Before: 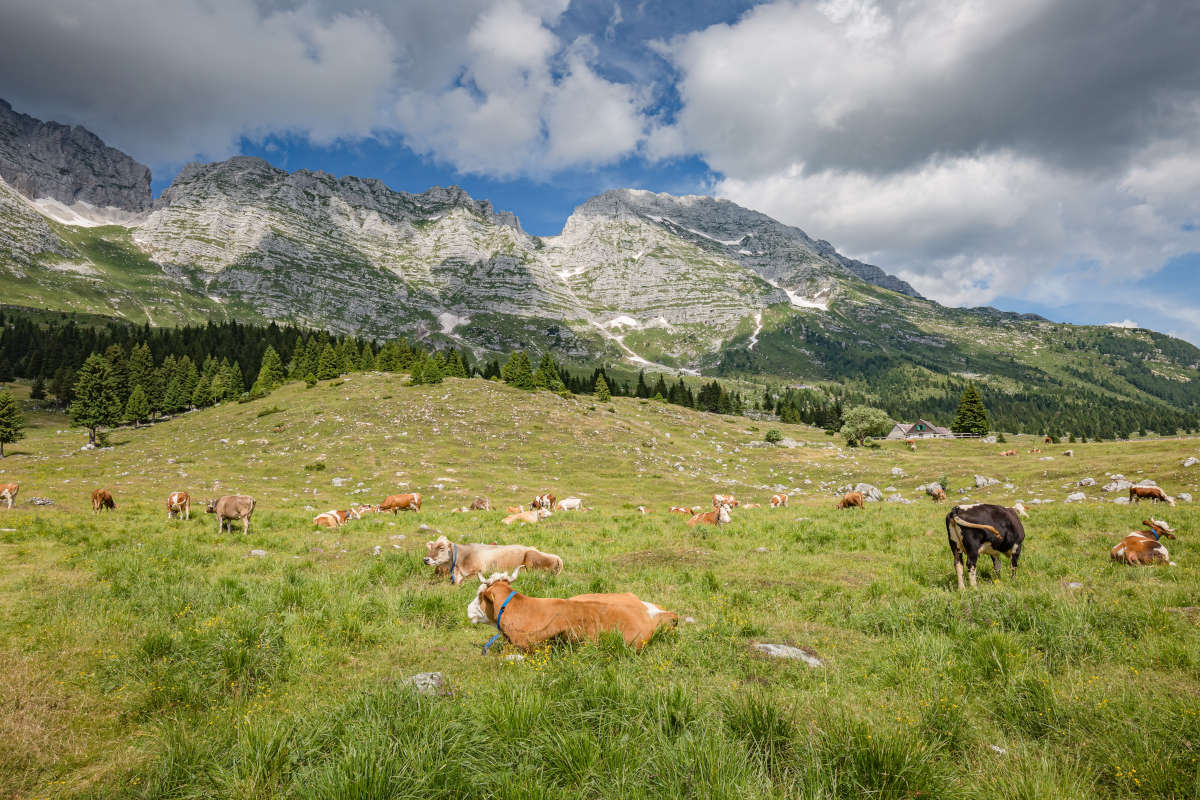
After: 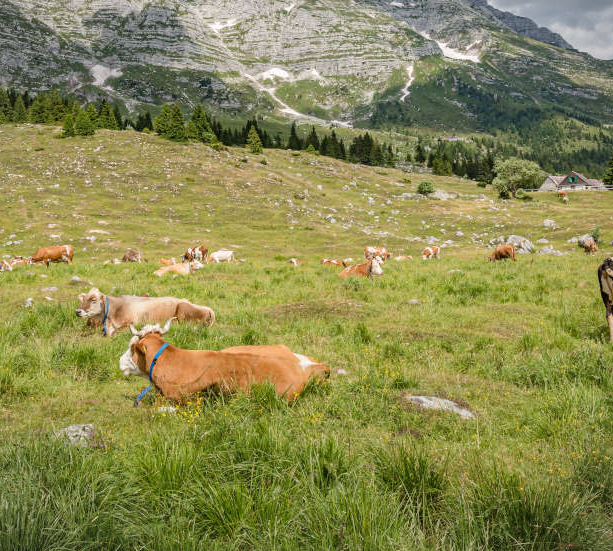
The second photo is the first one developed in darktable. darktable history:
vignetting: fall-off start 100.94%, fall-off radius 71.64%, brightness -0.292, width/height ratio 1.176
crop and rotate: left 29.049%, top 31.122%, right 19.83%
